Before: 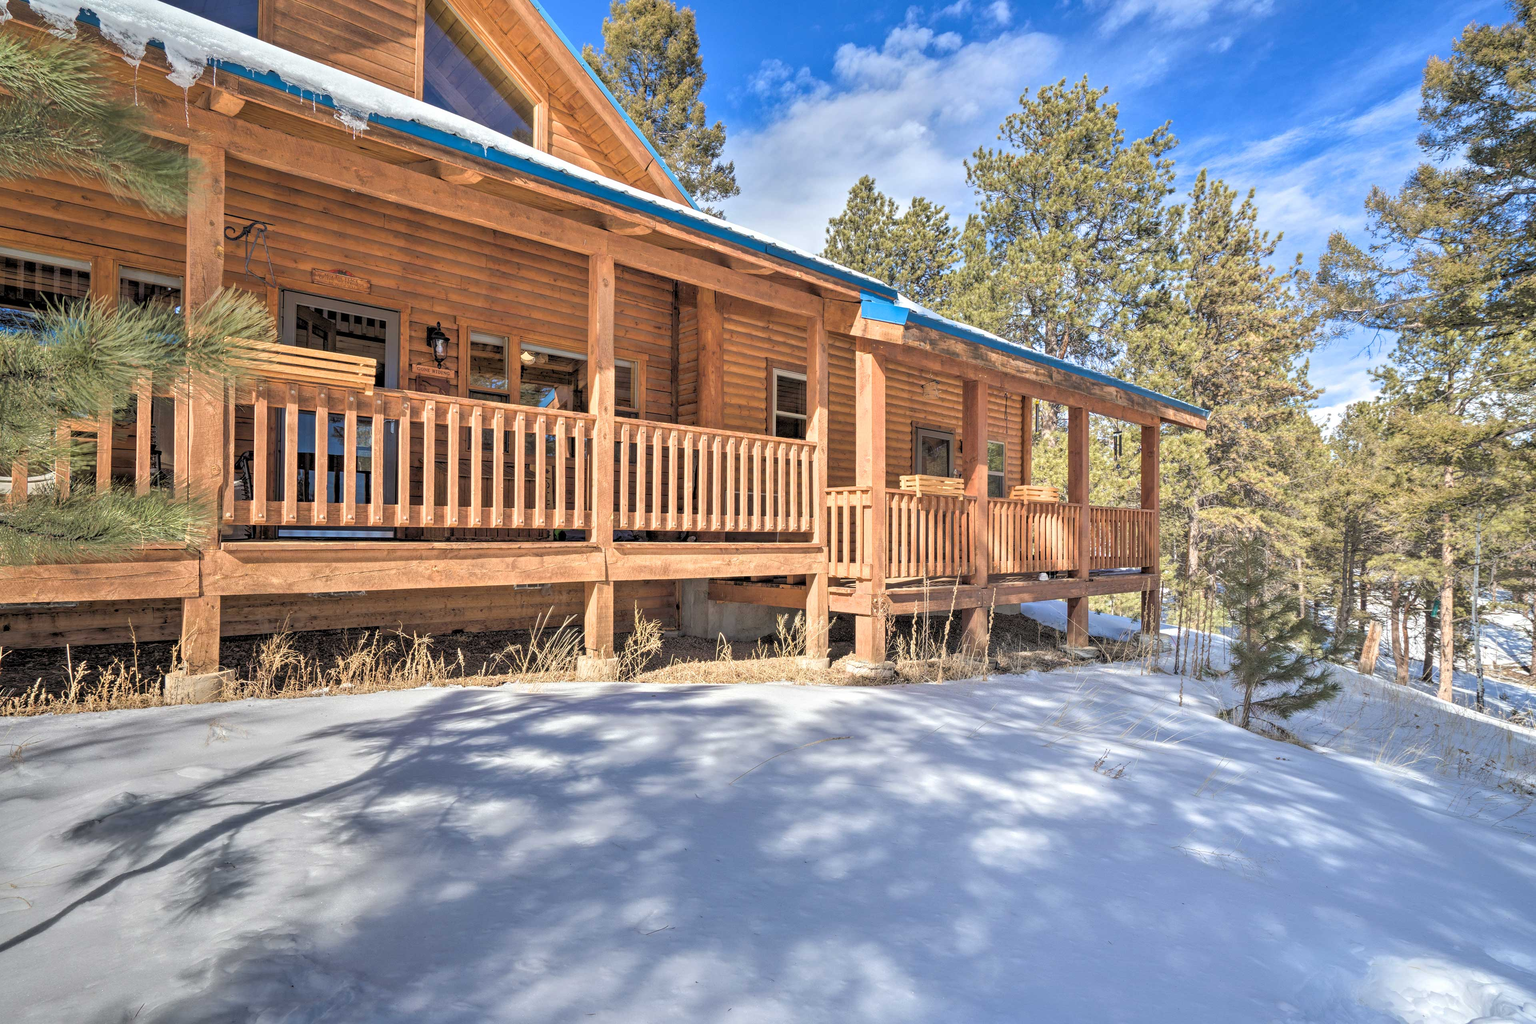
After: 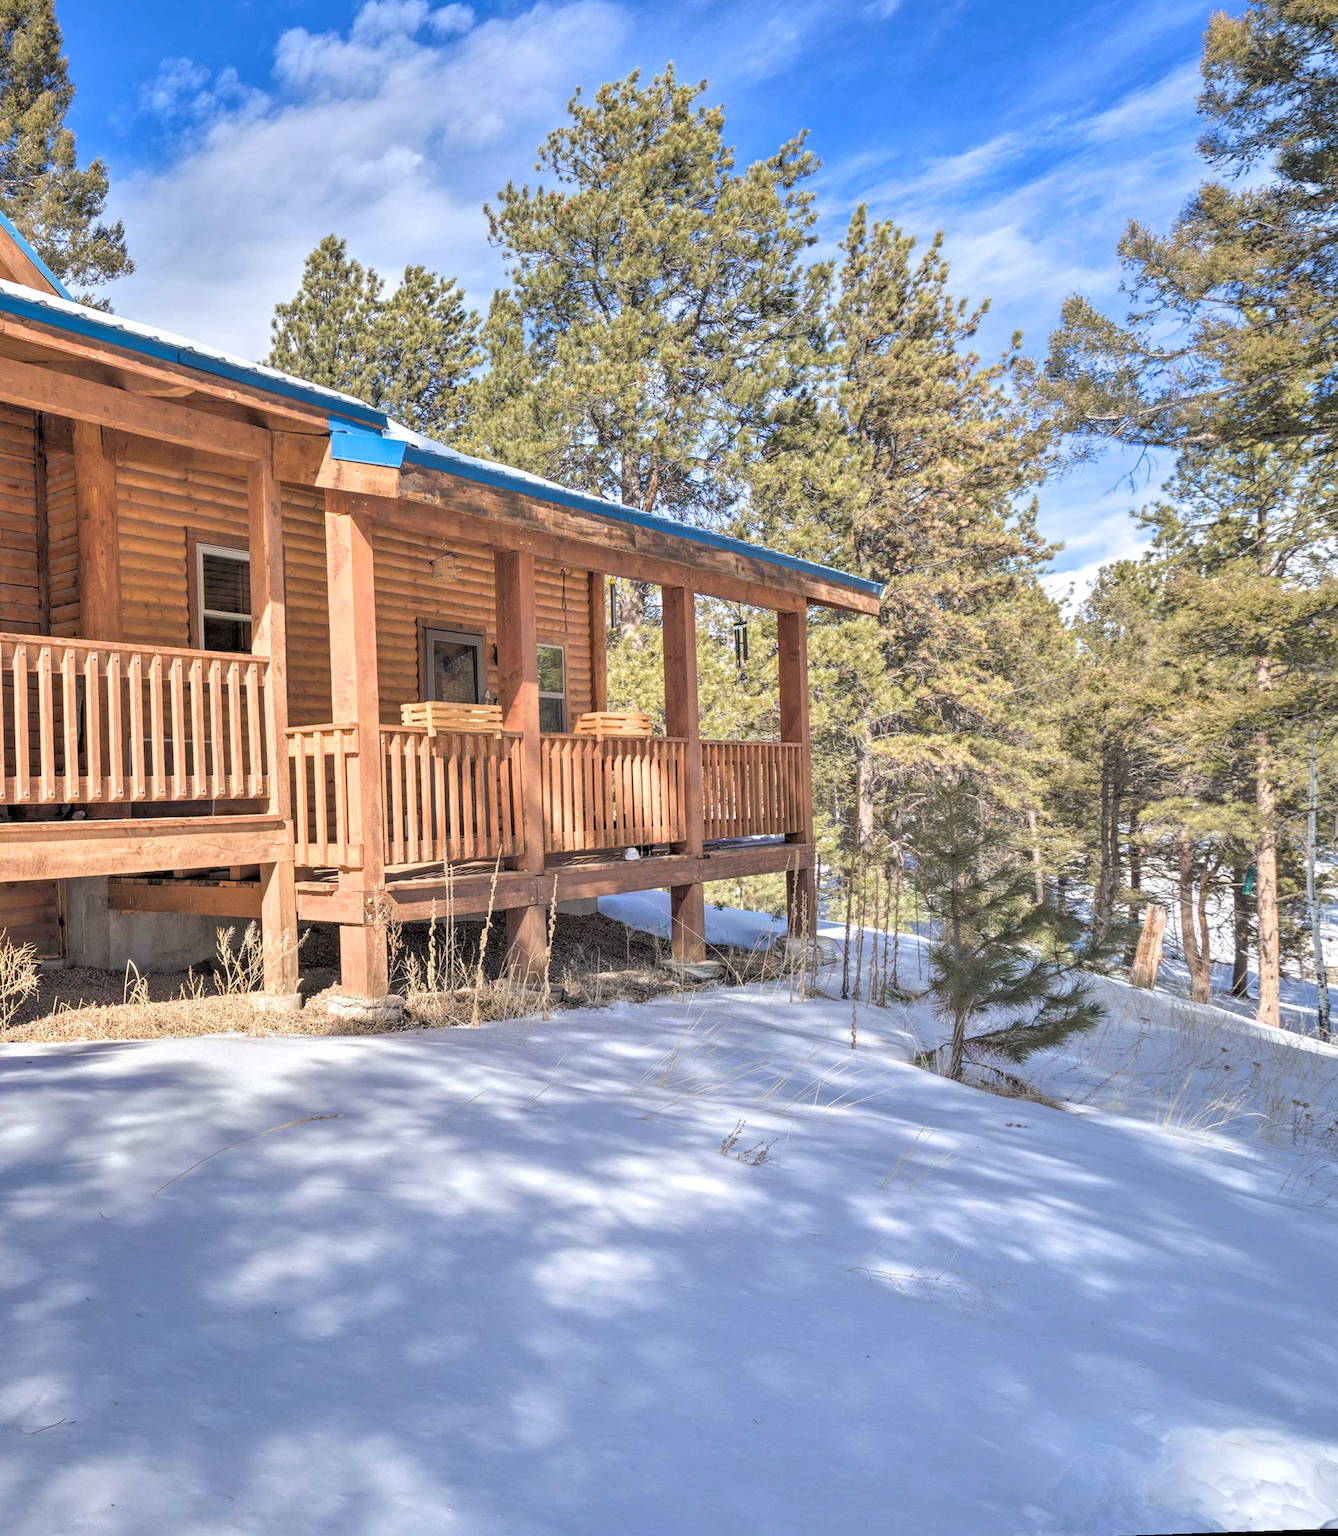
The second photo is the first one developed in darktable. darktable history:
crop: left 41.402%
rotate and perspective: rotation -2.12°, lens shift (vertical) 0.009, lens shift (horizontal) -0.008, automatic cropping original format, crop left 0.036, crop right 0.964, crop top 0.05, crop bottom 0.959
white balance: red 1.004, blue 1.024
